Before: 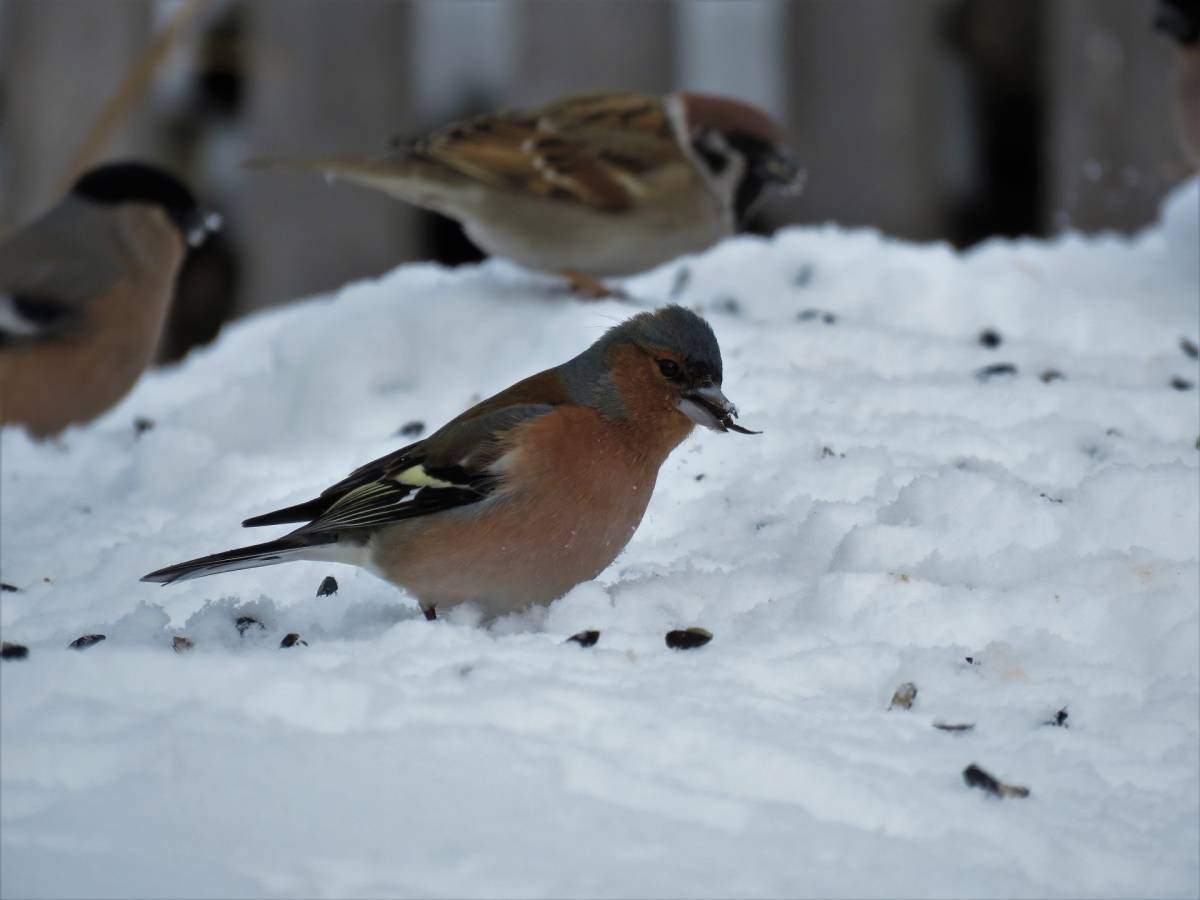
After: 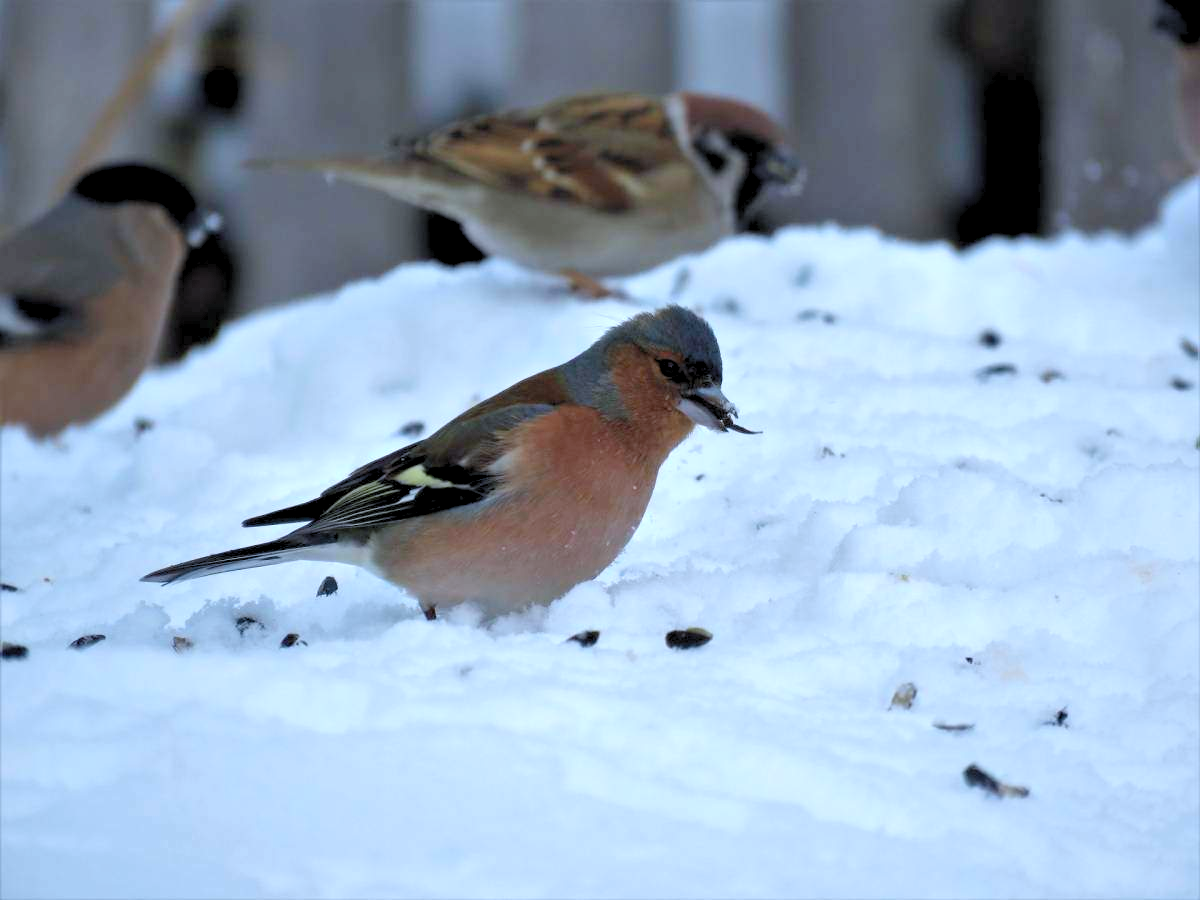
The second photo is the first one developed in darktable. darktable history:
levels: black 3.83%, white 90.64%, levels [0.044, 0.416, 0.908]
color calibration: x 0.37, y 0.382, temperature 4313.32 K
